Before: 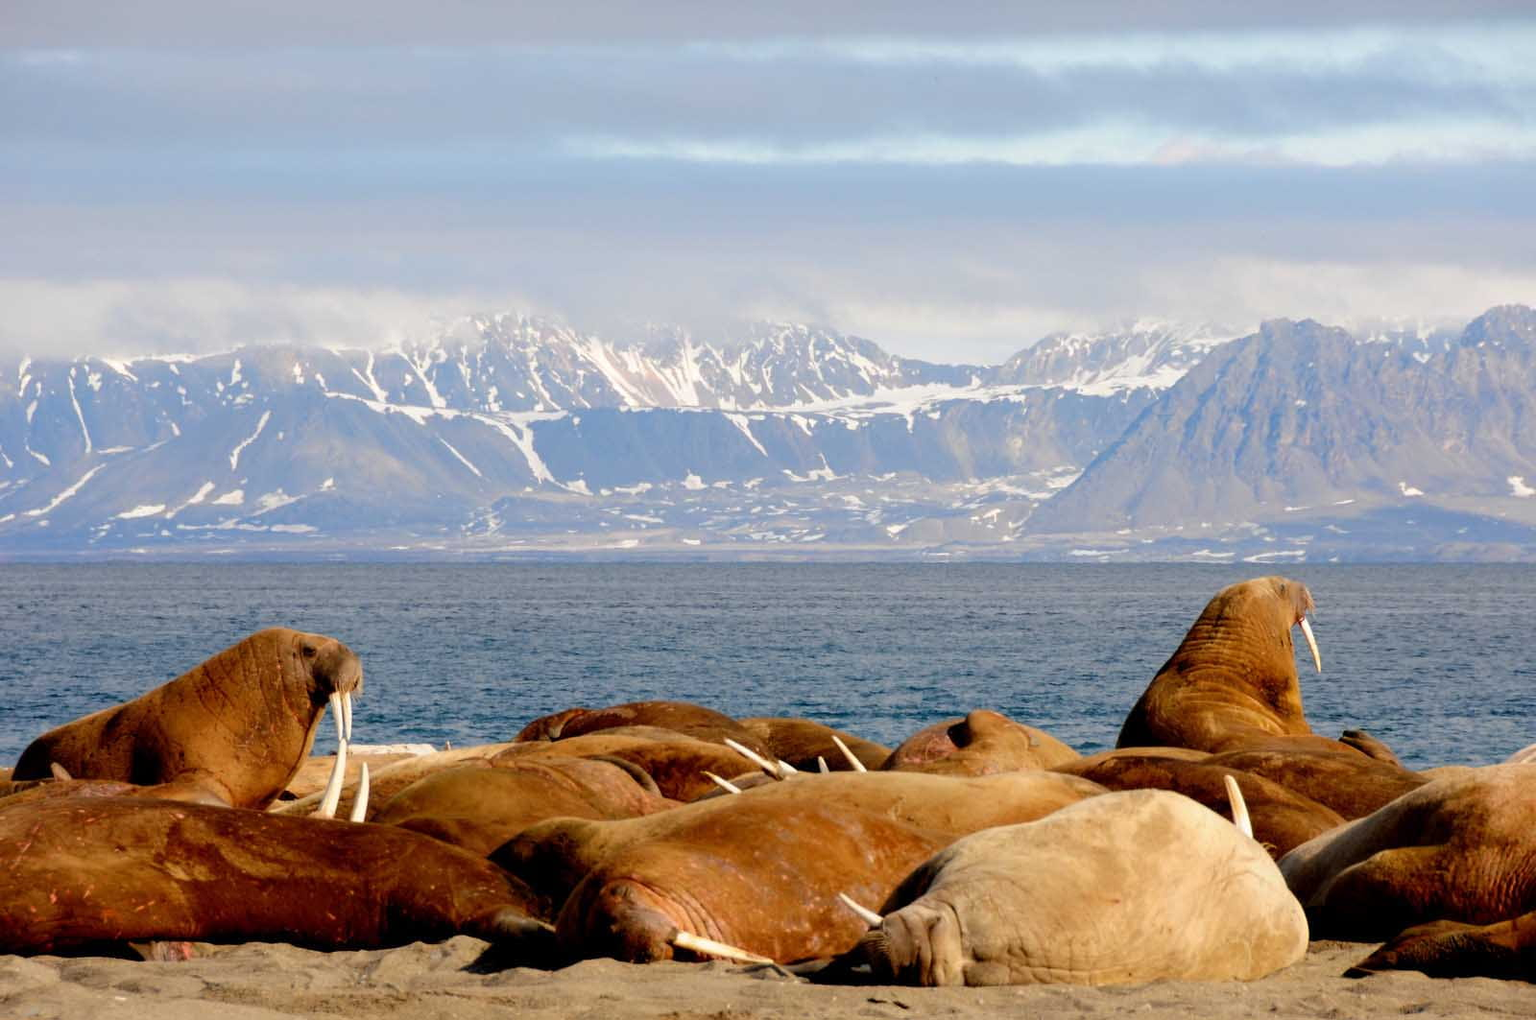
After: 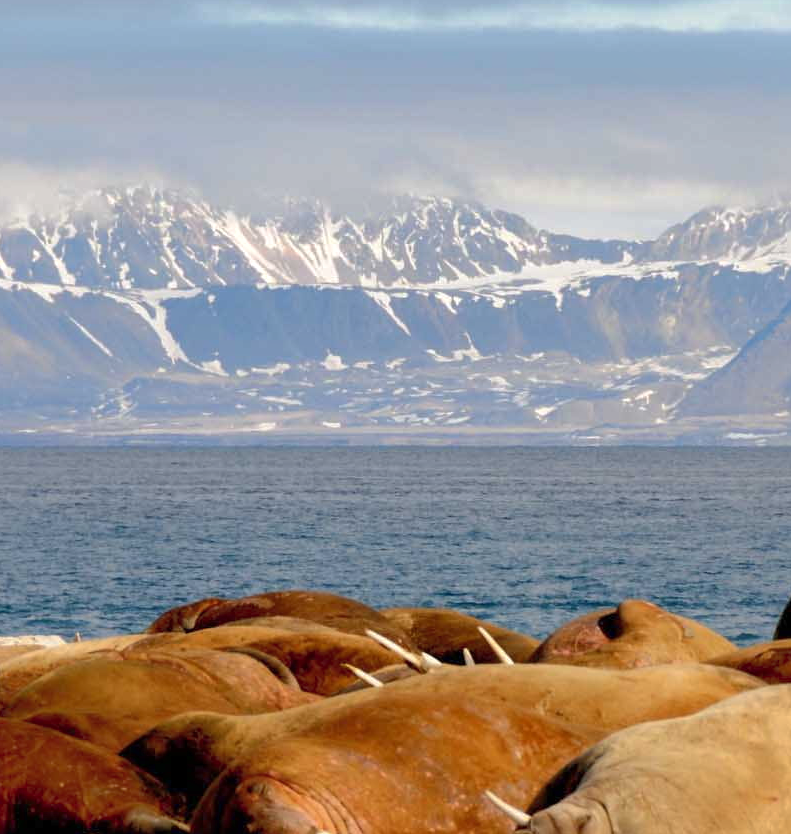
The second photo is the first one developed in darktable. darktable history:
crop and rotate: angle 0.02°, left 24.353%, top 13.219%, right 26.156%, bottom 8.224%
exposure: exposure 0.078 EV, compensate highlight preservation false
shadows and highlights: on, module defaults
